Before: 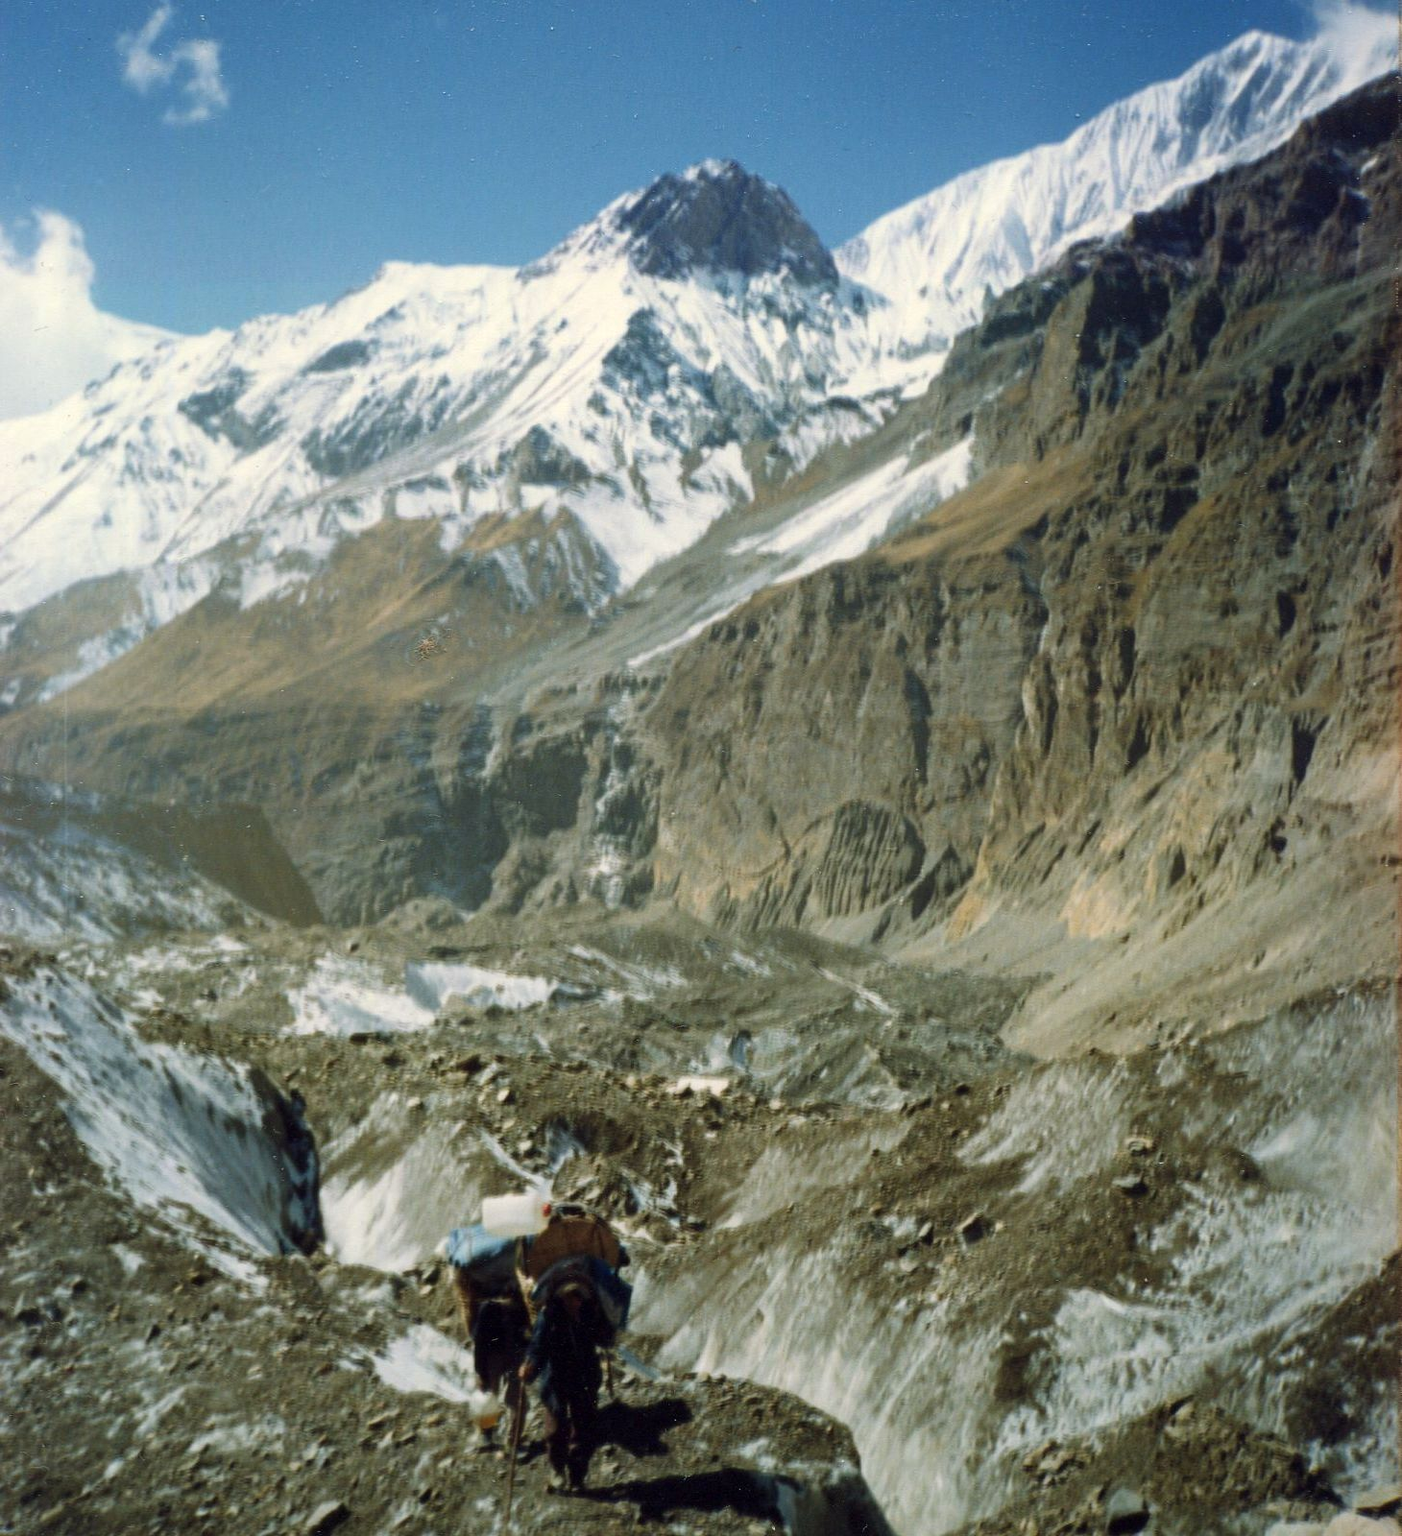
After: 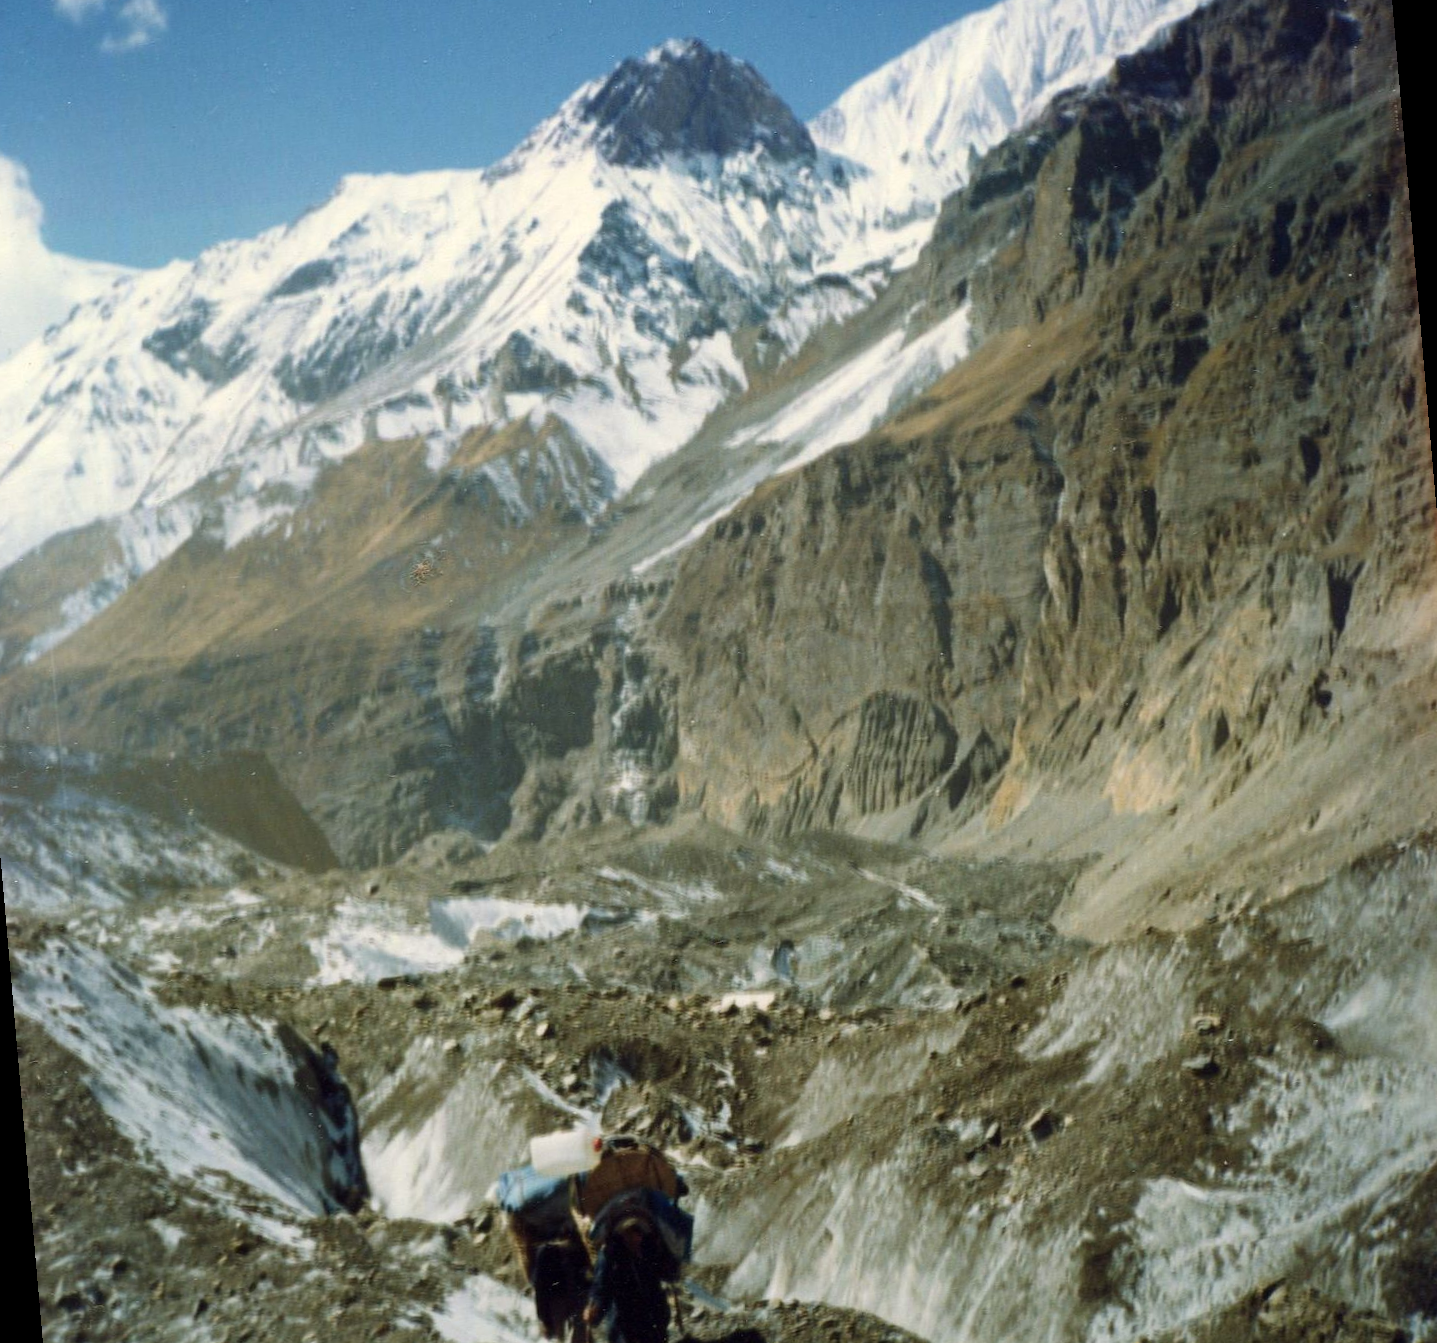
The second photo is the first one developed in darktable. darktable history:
rotate and perspective: rotation -5°, crop left 0.05, crop right 0.952, crop top 0.11, crop bottom 0.89
